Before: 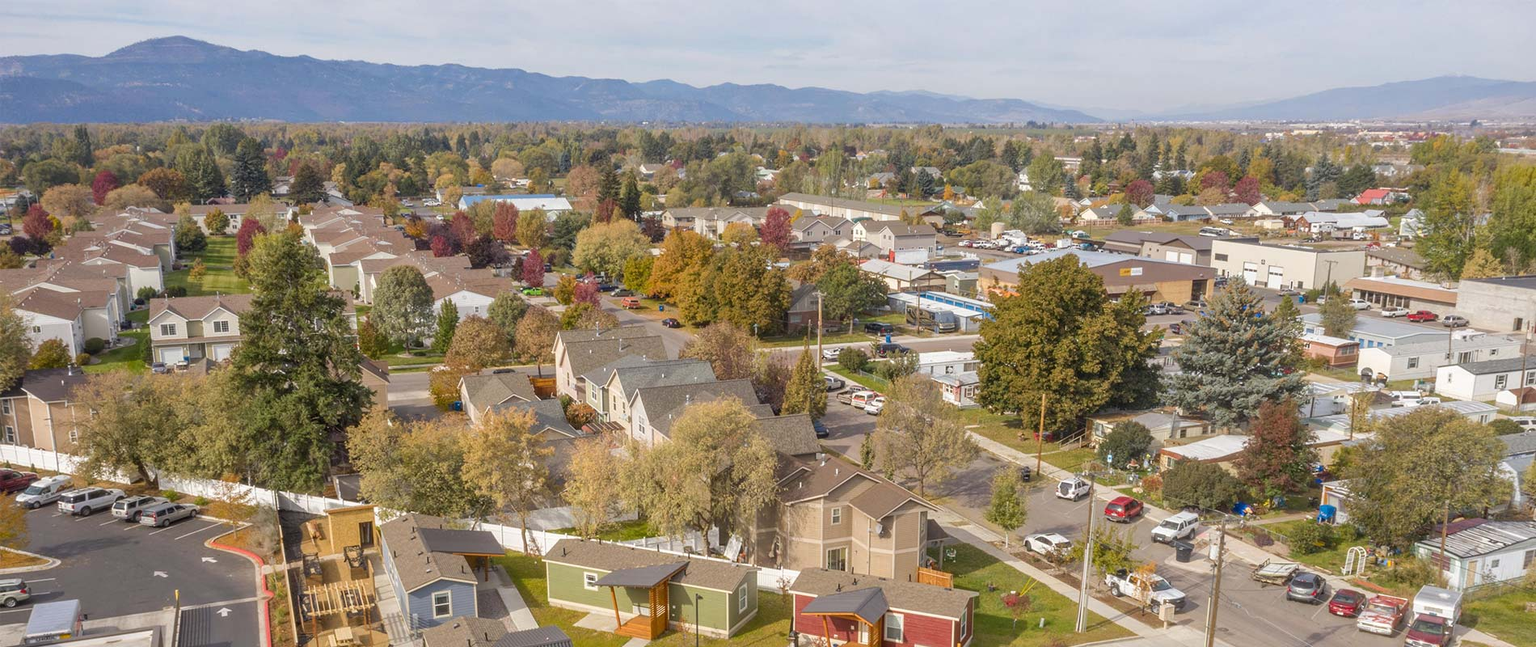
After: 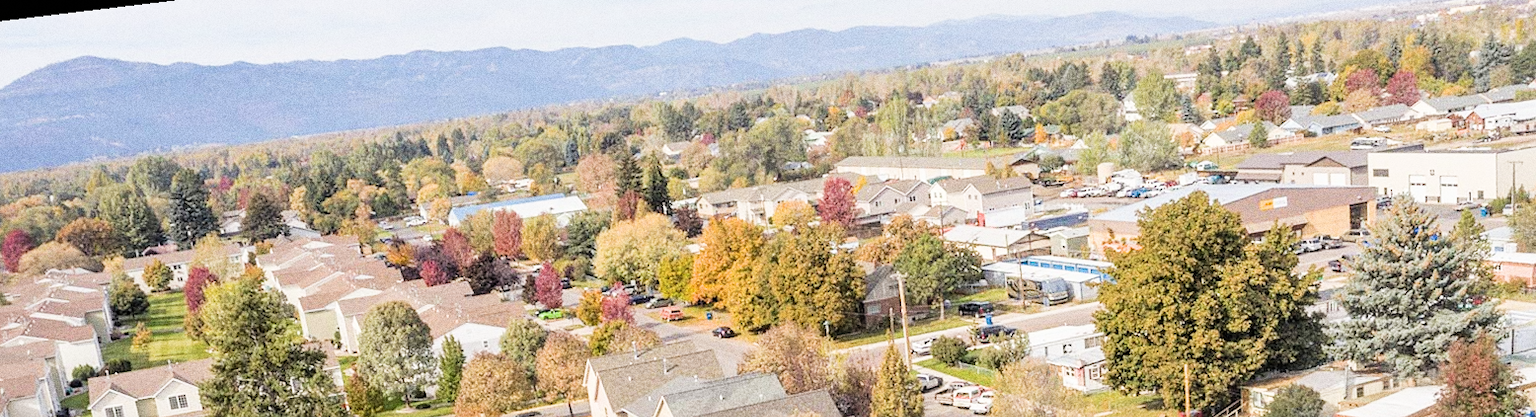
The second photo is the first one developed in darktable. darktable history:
exposure: black level correction 0, exposure 1.2 EV, compensate exposure bias true, compensate highlight preservation false
rotate and perspective: rotation -6.83°, automatic cropping off
sharpen: amount 0.2
crop: left 7.036%, top 18.398%, right 14.379%, bottom 40.043%
contrast brightness saturation: saturation -0.05
grain: coarseness 0.09 ISO, strength 40%
filmic rgb: black relative exposure -5 EV, hardness 2.88, contrast 1.3, highlights saturation mix -30%
